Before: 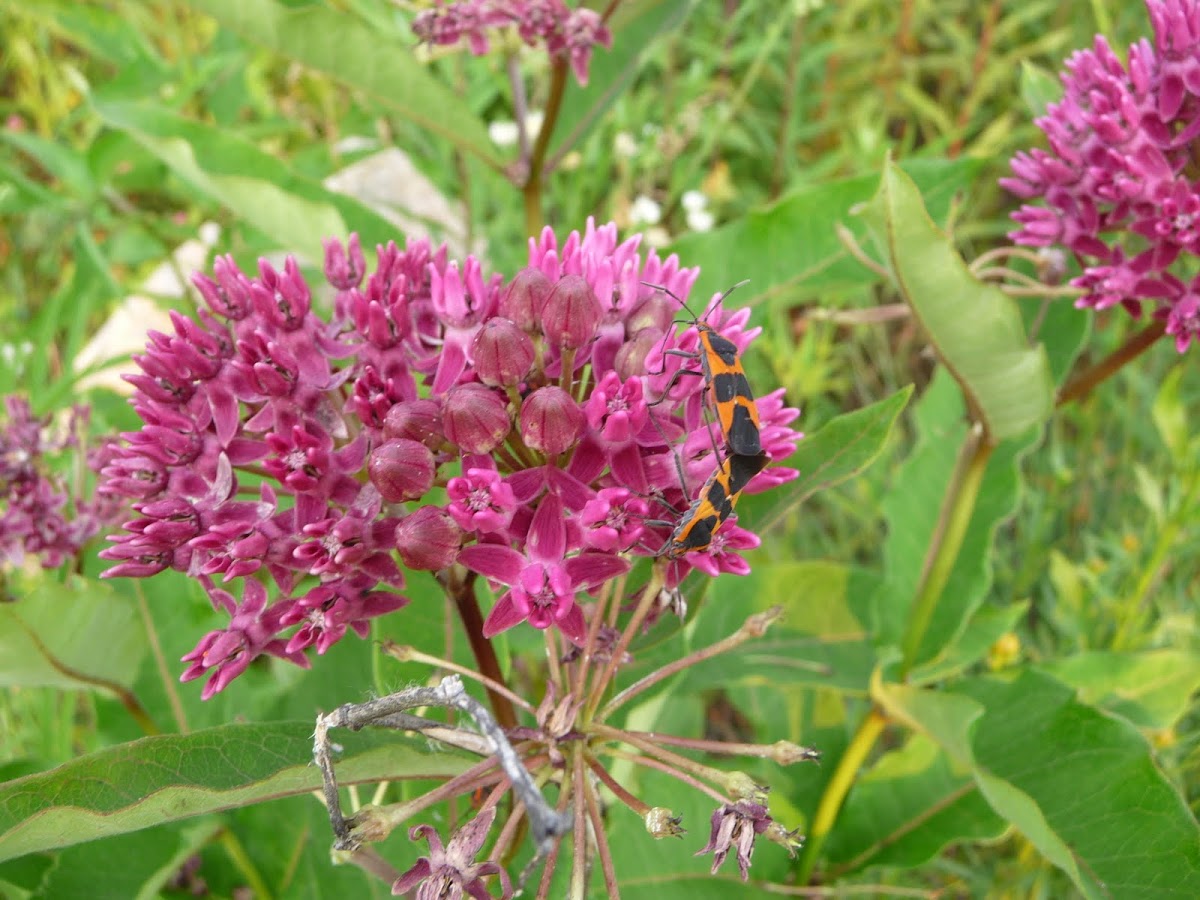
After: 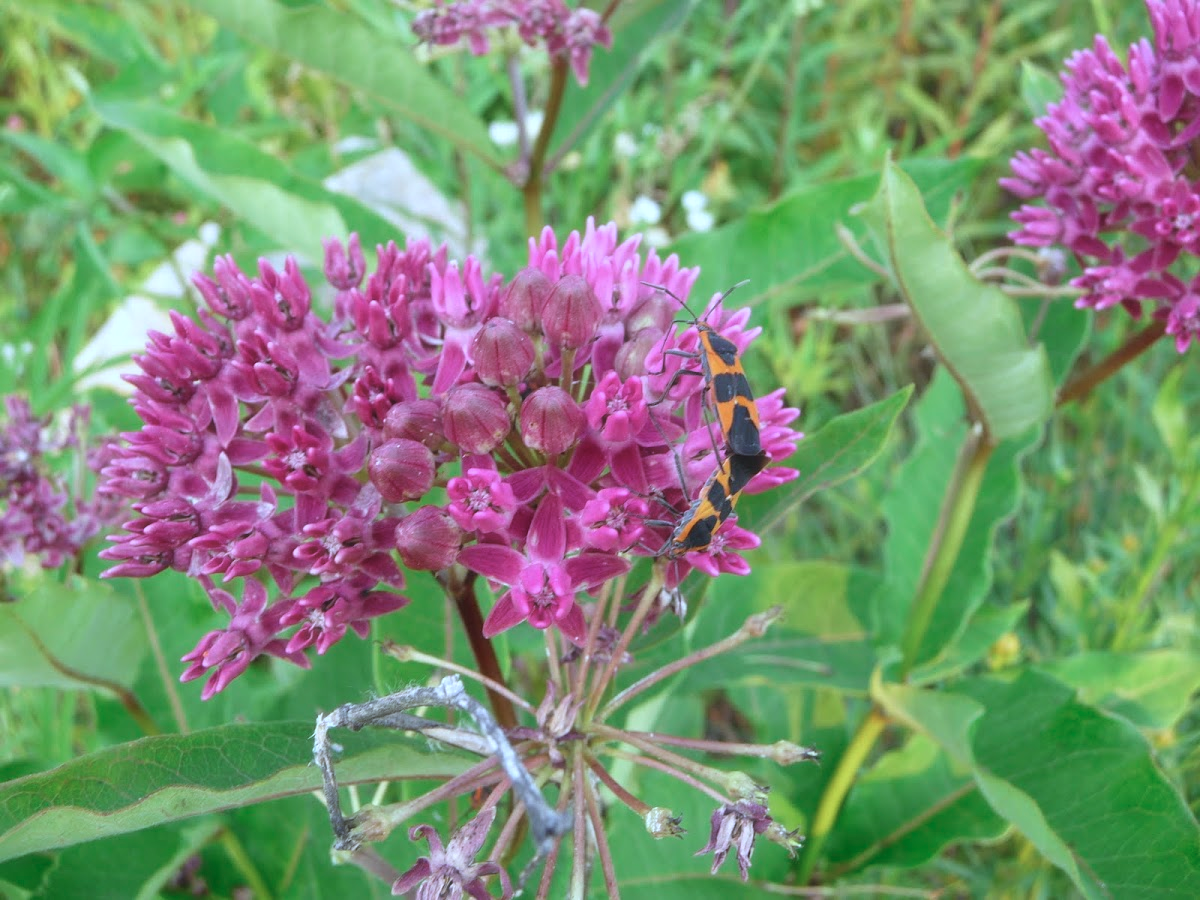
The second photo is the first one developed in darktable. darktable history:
haze removal: strength -0.102, compatibility mode true, adaptive false
color calibration: illuminant custom, x 0.388, y 0.387, temperature 3794.15 K
